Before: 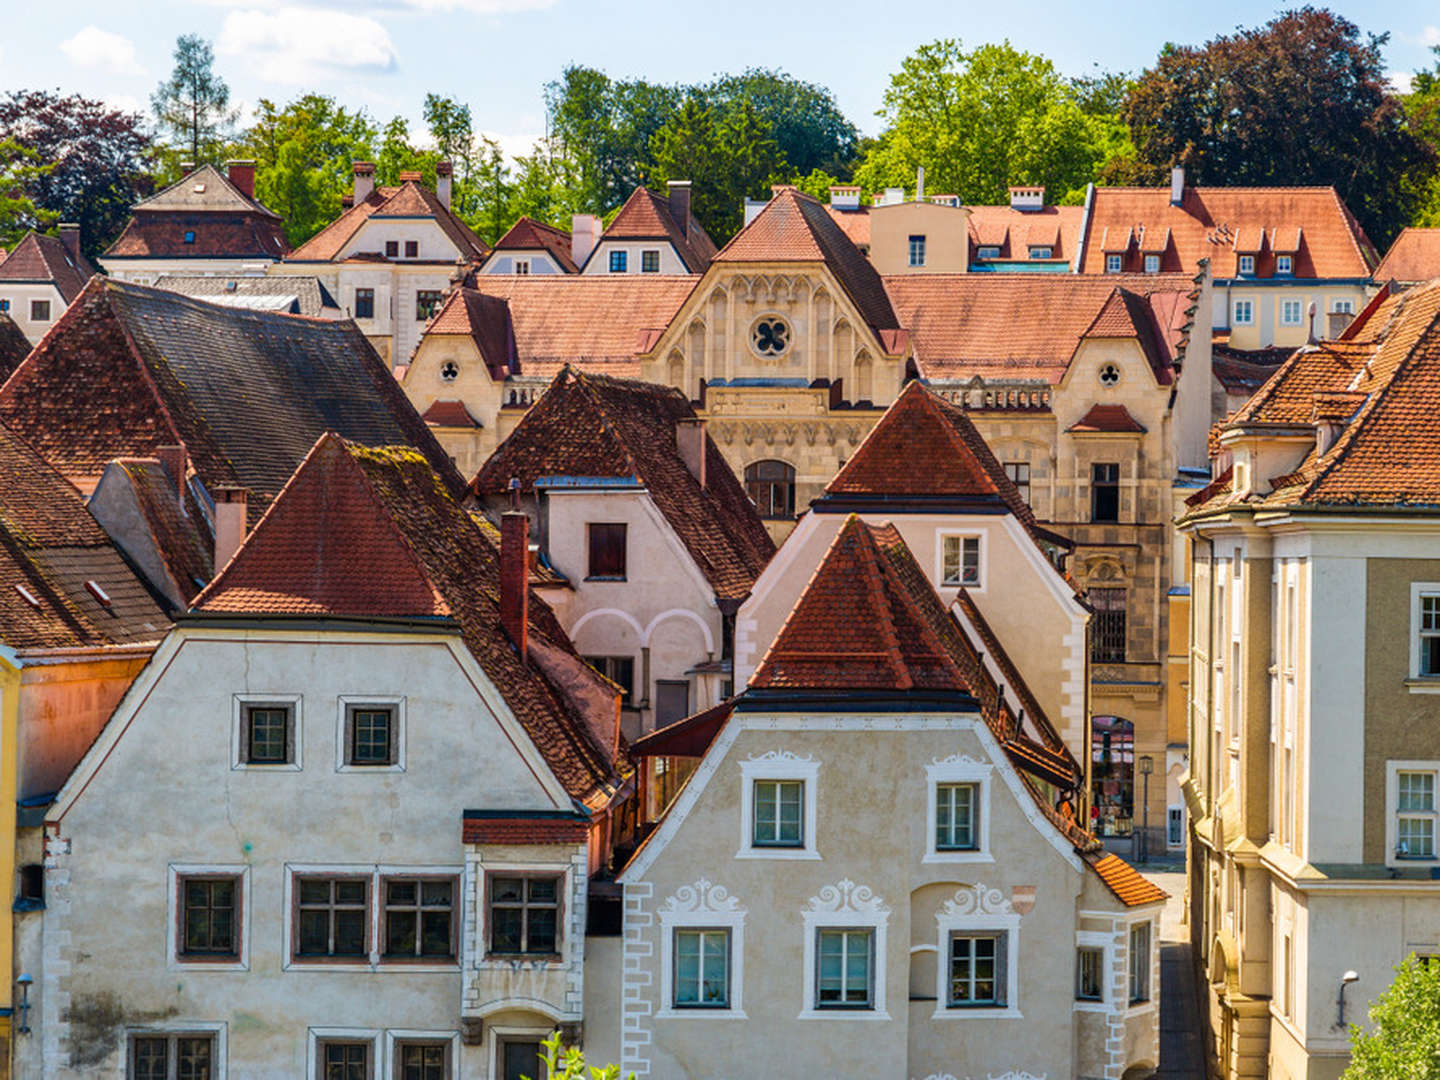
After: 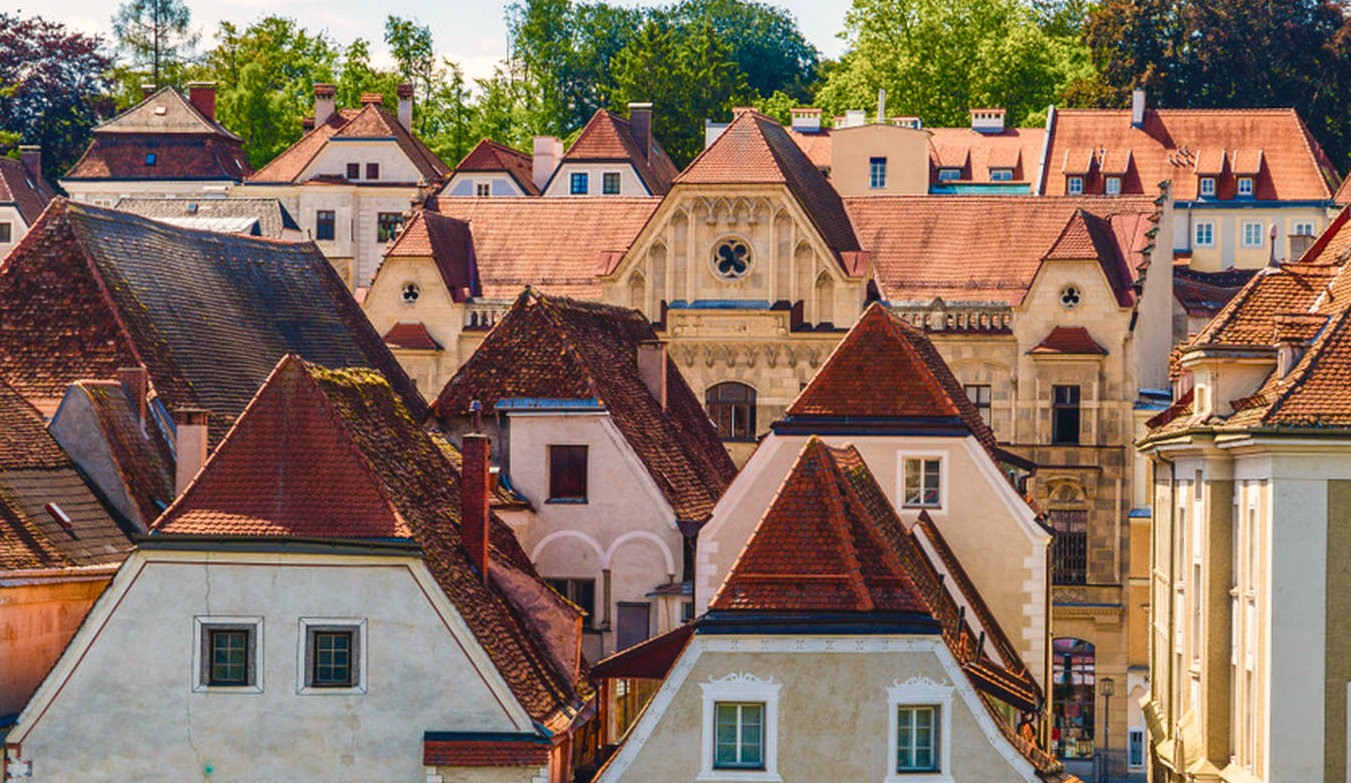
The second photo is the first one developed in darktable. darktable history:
velvia: strength 15%
crop: left 2.737%, top 7.287%, right 3.421%, bottom 20.179%
color balance rgb: shadows lift › chroma 2%, shadows lift › hue 250°, power › hue 326.4°, highlights gain › chroma 2%, highlights gain › hue 64.8°, global offset › luminance 0.5%, global offset › hue 58.8°, perceptual saturation grading › highlights -25%, perceptual saturation grading › shadows 30%, global vibrance 15%
